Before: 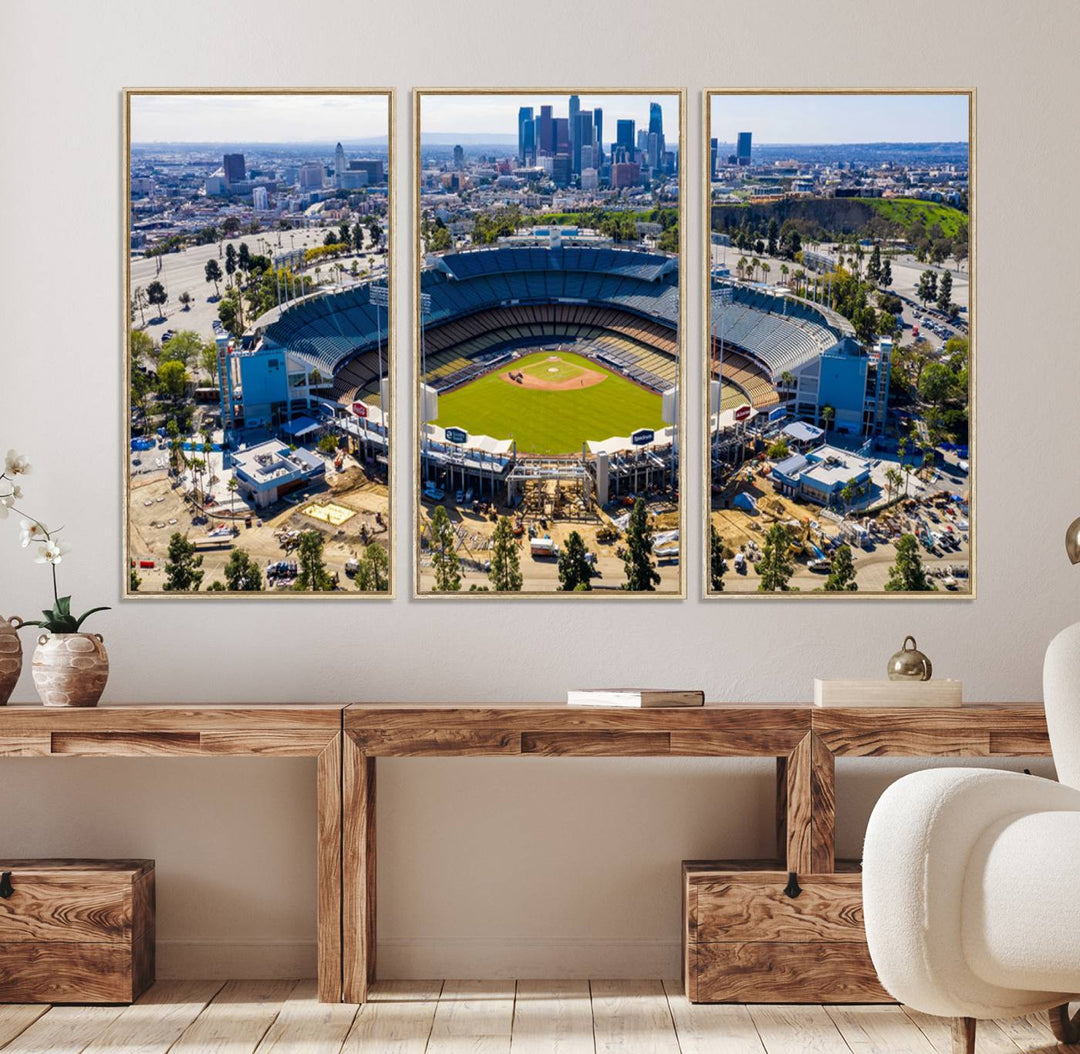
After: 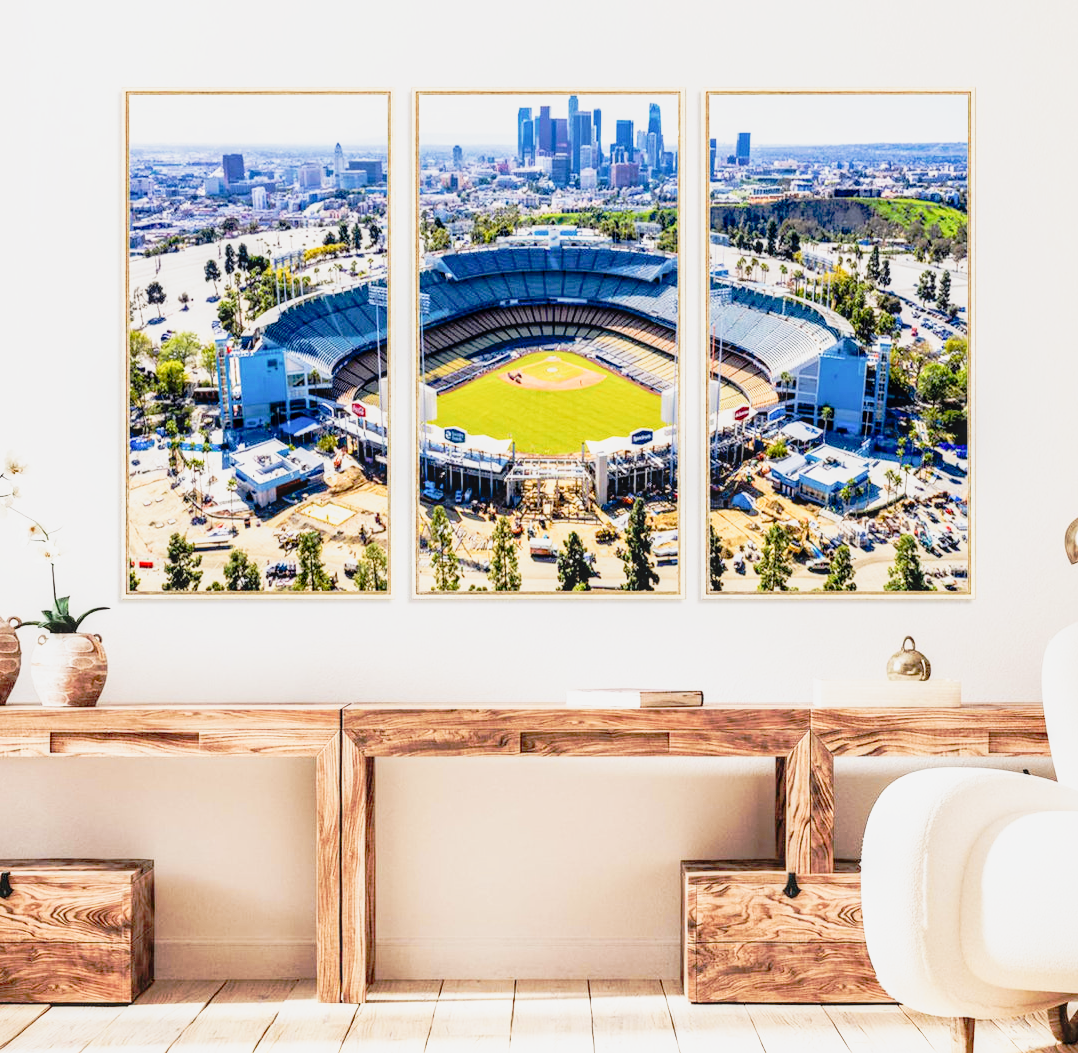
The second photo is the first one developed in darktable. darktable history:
crop: left 0.179%
exposure: black level correction 0, exposure 1.106 EV, compensate exposure bias true, compensate highlight preservation false
filmic rgb: black relative exposure -16 EV, white relative exposure 6.13 EV, hardness 5.23
local contrast: on, module defaults
tone curve: curves: ch0 [(0, 0.015) (0.091, 0.055) (0.184, 0.159) (0.304, 0.382) (0.492, 0.579) (0.628, 0.755) (0.832, 0.932) (0.984, 0.963)]; ch1 [(0, 0) (0.34, 0.235) (0.493, 0.5) (0.554, 0.56) (0.764, 0.815) (1, 1)]; ch2 [(0, 0) (0.44, 0.458) (0.476, 0.477) (0.542, 0.586) (0.674, 0.724) (1, 1)], preserve colors none
